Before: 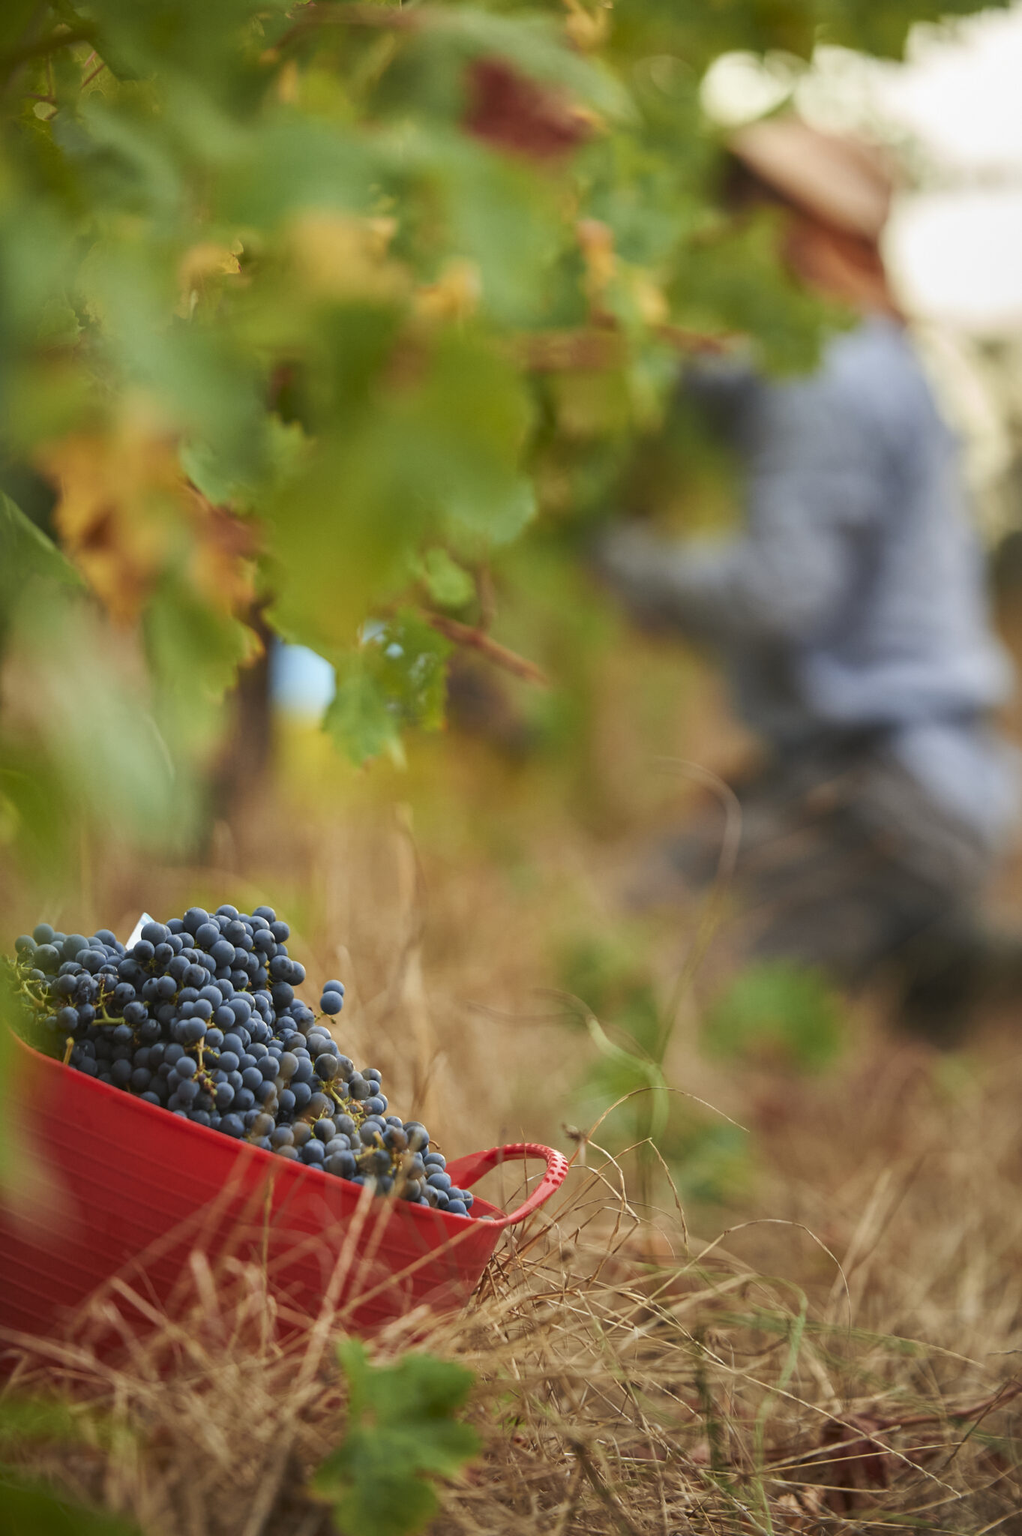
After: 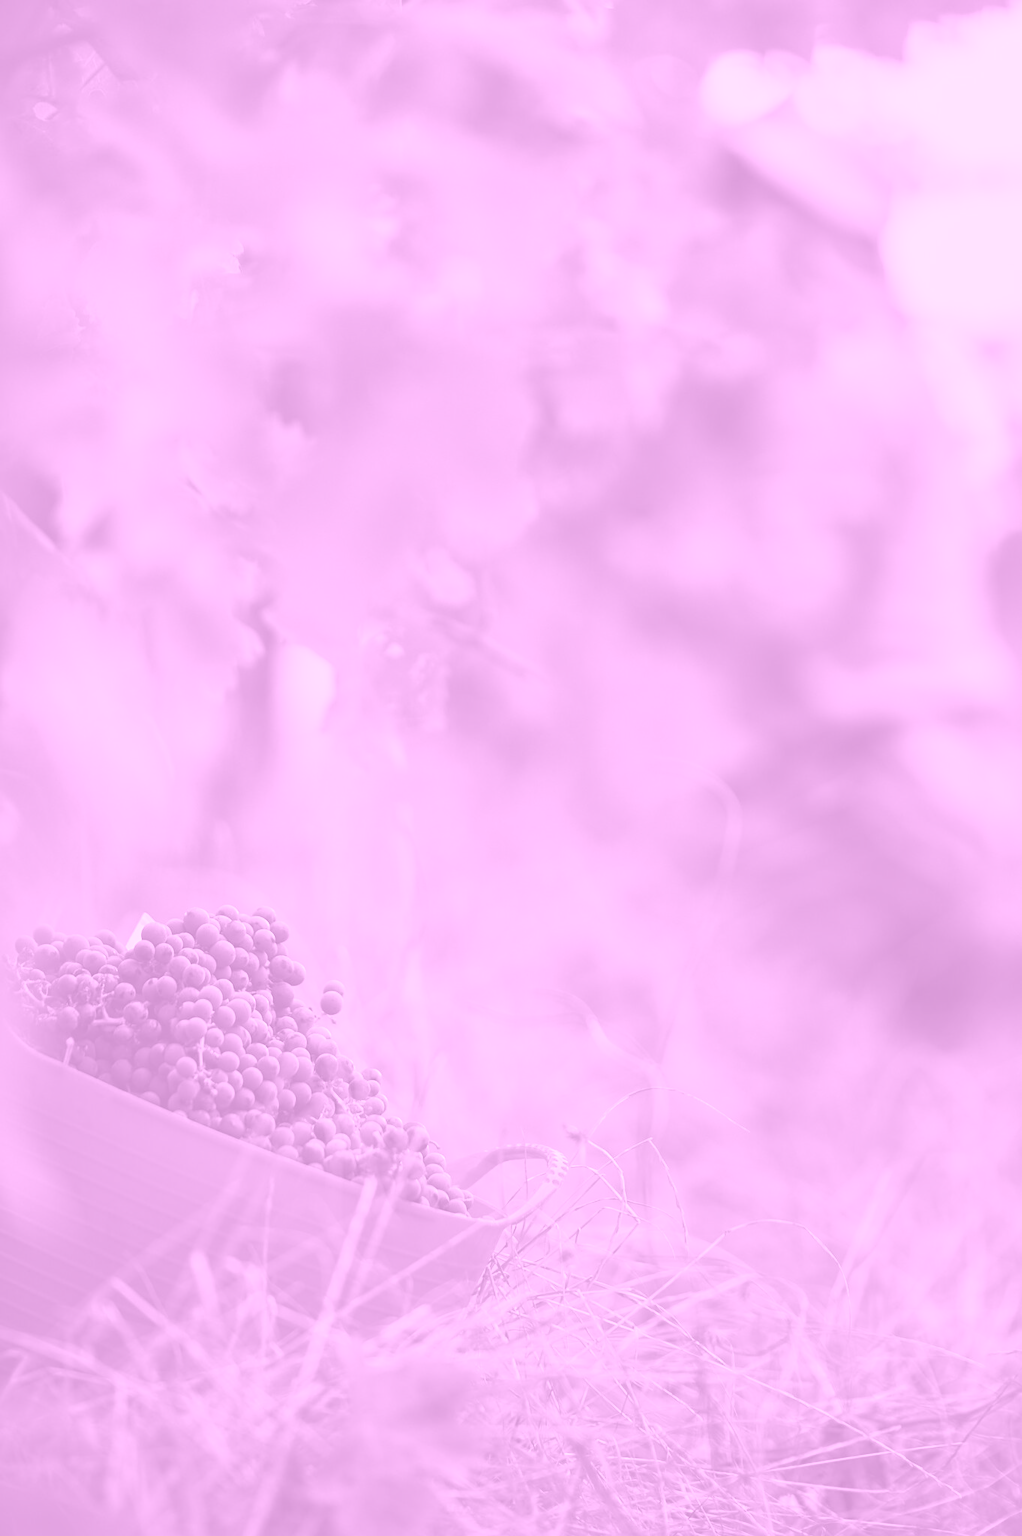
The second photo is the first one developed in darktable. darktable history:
sharpen: amount 0.2
white balance: red 0.984, blue 1.059
color correction: highlights a* -10.77, highlights b* 9.8, saturation 1.72
colorize: hue 331.2°, saturation 75%, source mix 30.28%, lightness 70.52%, version 1
